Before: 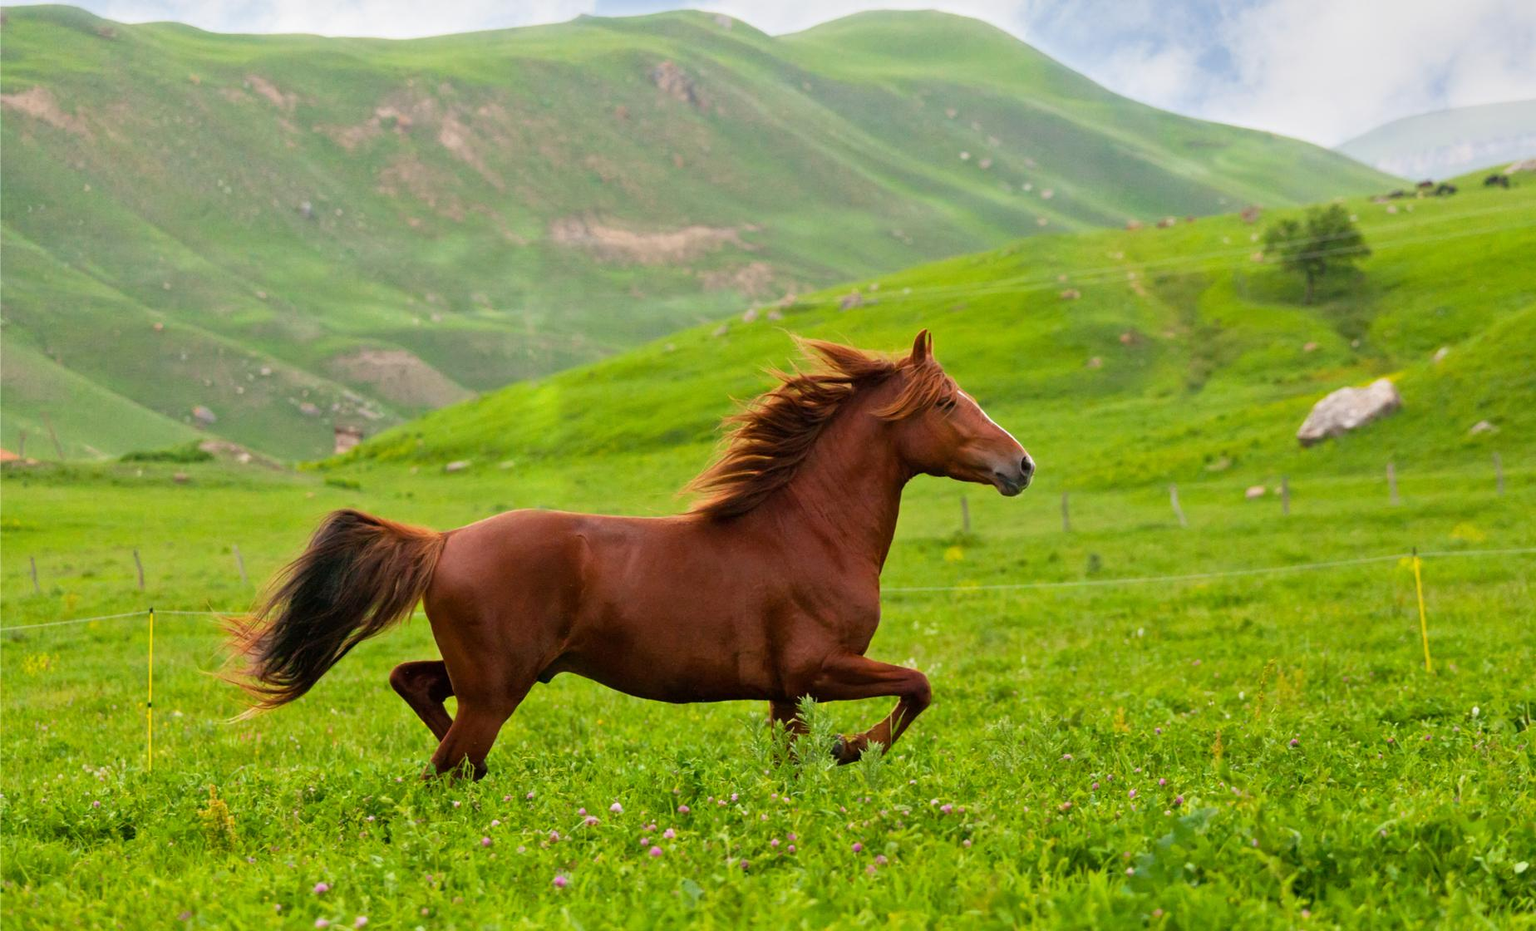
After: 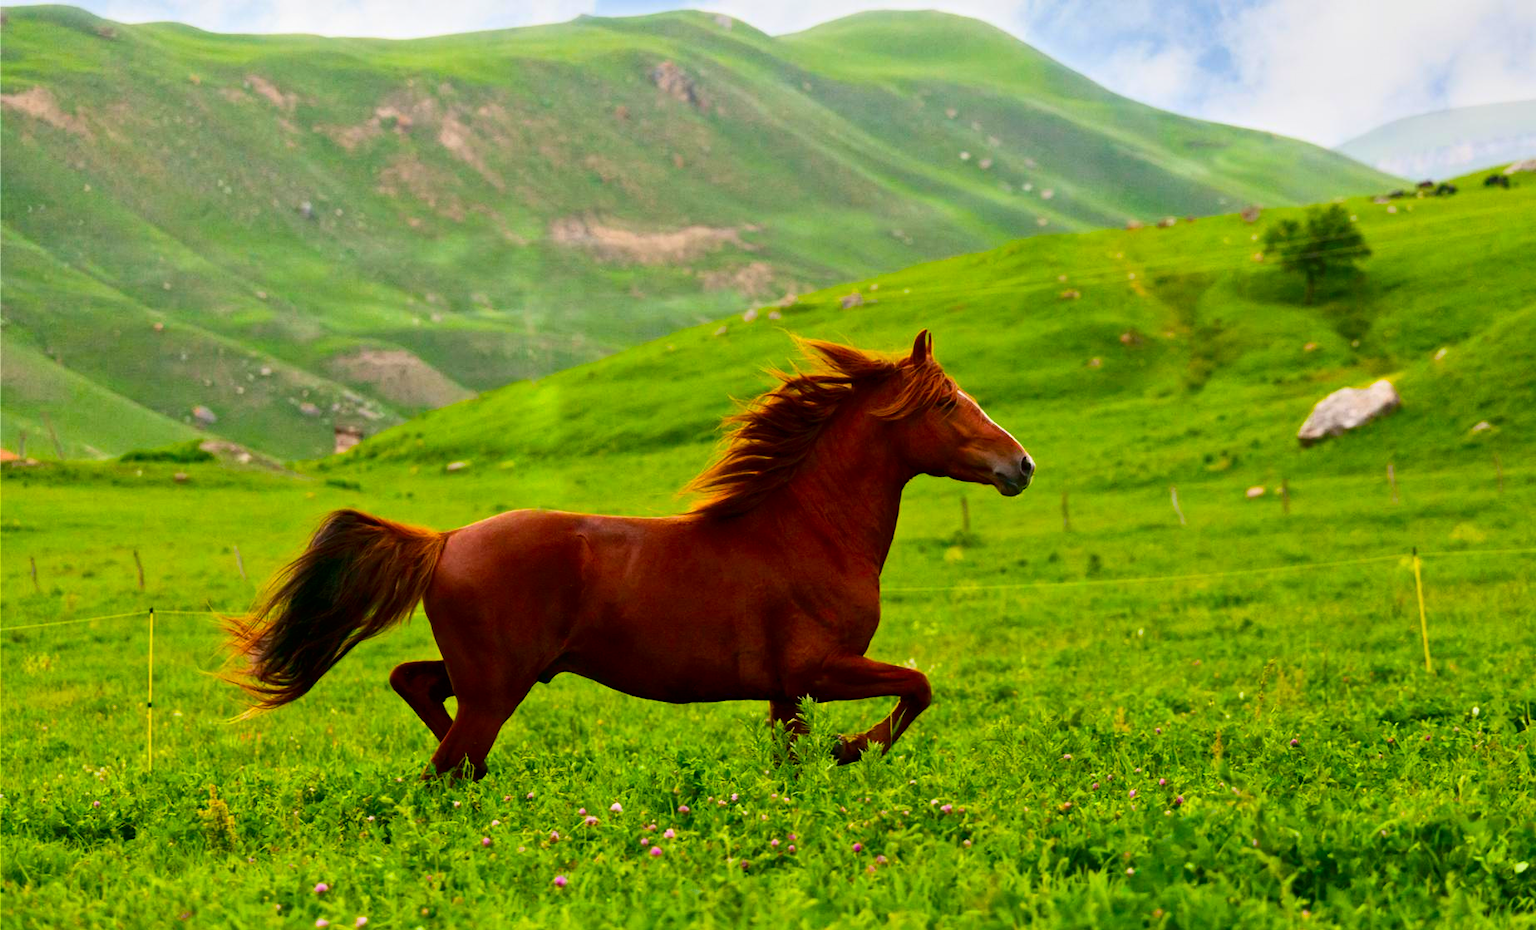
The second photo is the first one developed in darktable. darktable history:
color balance rgb: shadows lift › chroma 2.055%, shadows lift › hue 137.94°, perceptual saturation grading › global saturation 30.866%, global vibrance 14.294%
contrast brightness saturation: contrast 0.203, brightness -0.115, saturation 0.098
